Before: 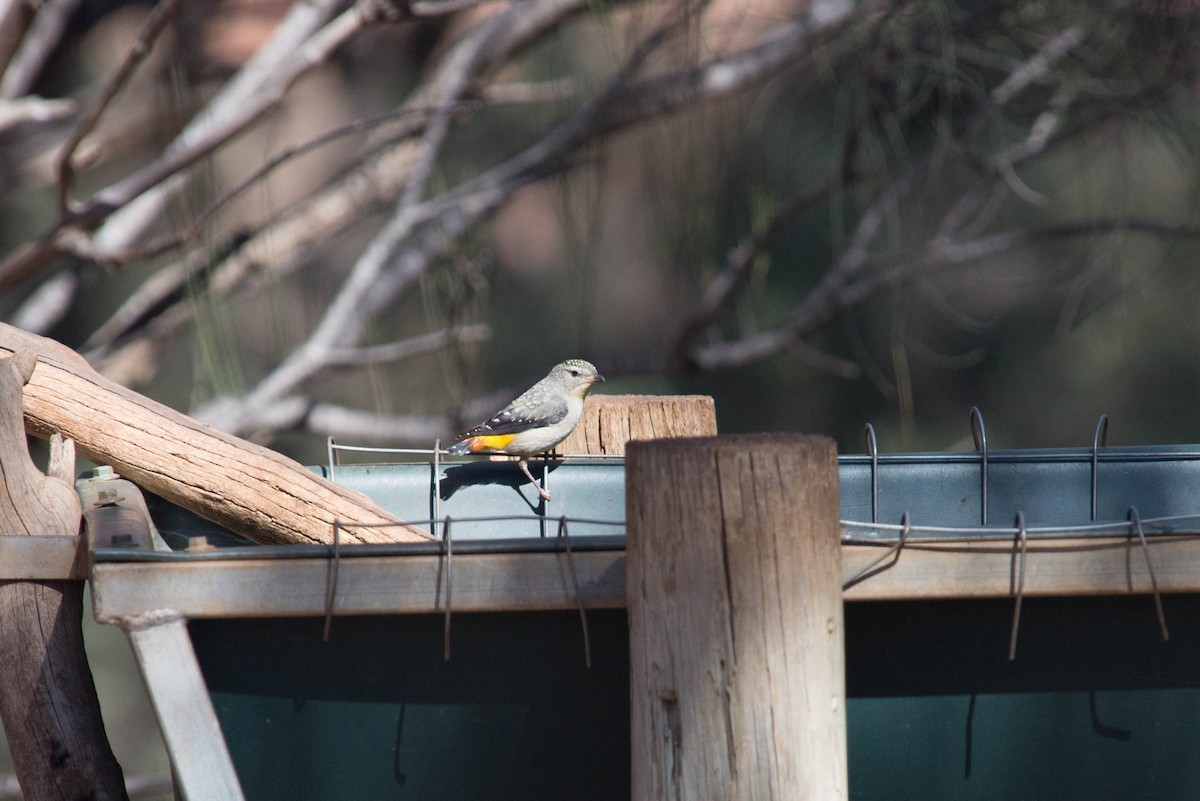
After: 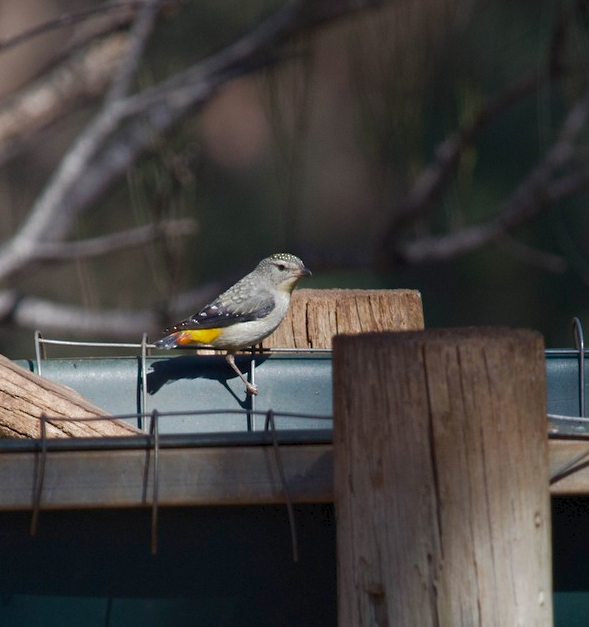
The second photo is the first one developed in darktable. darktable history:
crop and rotate: angle 0.023°, left 24.428%, top 13.222%, right 26.423%, bottom 8.411%
exposure: black level correction 0.005, exposure 0.016 EV, compensate exposure bias true, compensate highlight preservation false
tone curve: curves: ch0 [(0, 0) (0.003, 0.029) (0.011, 0.034) (0.025, 0.044) (0.044, 0.057) (0.069, 0.07) (0.1, 0.084) (0.136, 0.104) (0.177, 0.127) (0.224, 0.156) (0.277, 0.192) (0.335, 0.236) (0.399, 0.284) (0.468, 0.339) (0.543, 0.393) (0.623, 0.454) (0.709, 0.541) (0.801, 0.65) (0.898, 0.766) (1, 1)], color space Lab, independent channels, preserve colors none
